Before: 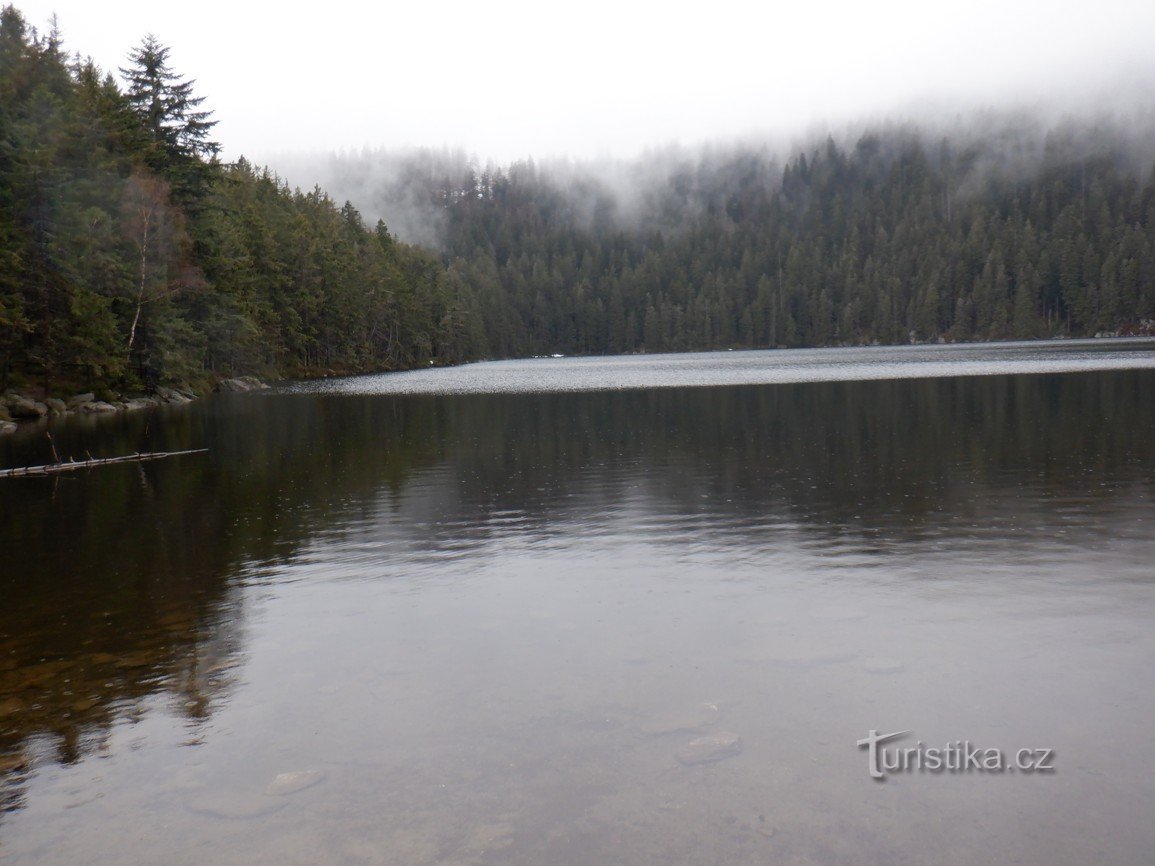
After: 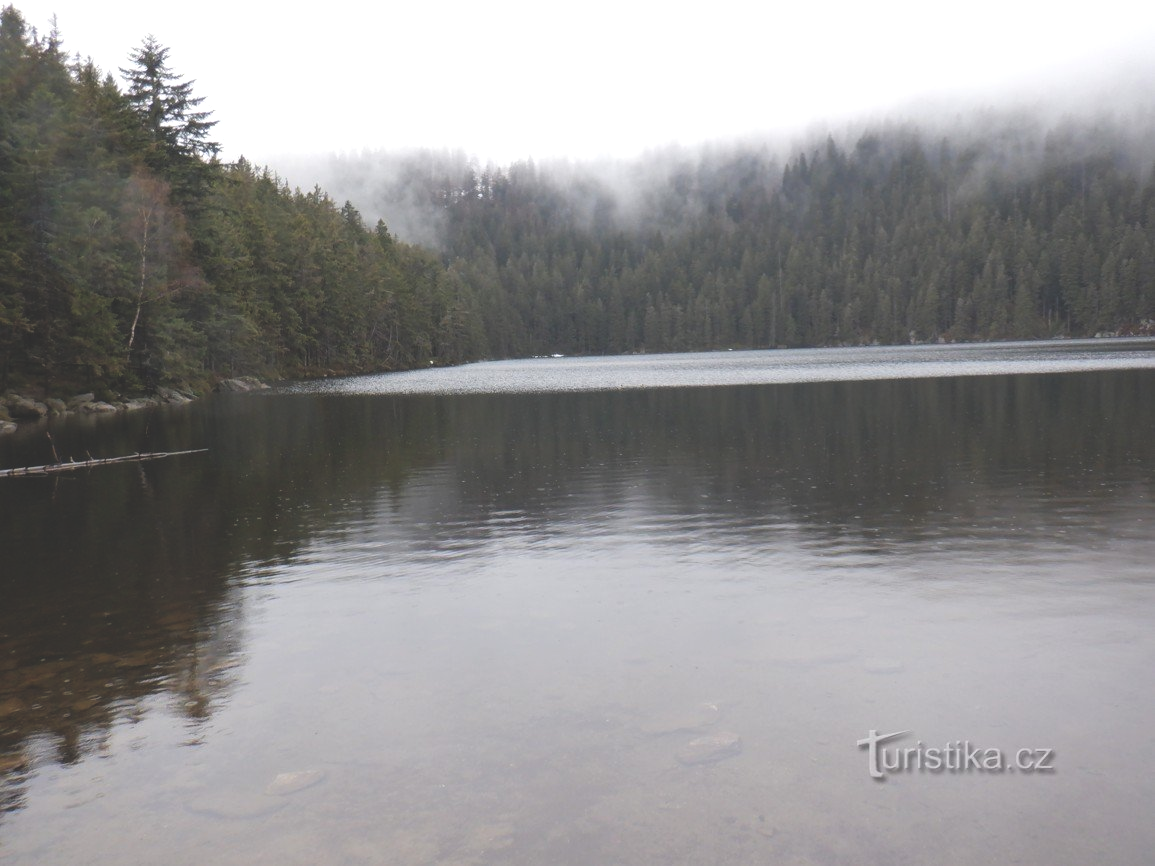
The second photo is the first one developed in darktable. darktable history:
rgb levels: levels [[0.013, 0.434, 0.89], [0, 0.5, 1], [0, 0.5, 1]]
exposure: black level correction -0.028, compensate highlight preservation false
